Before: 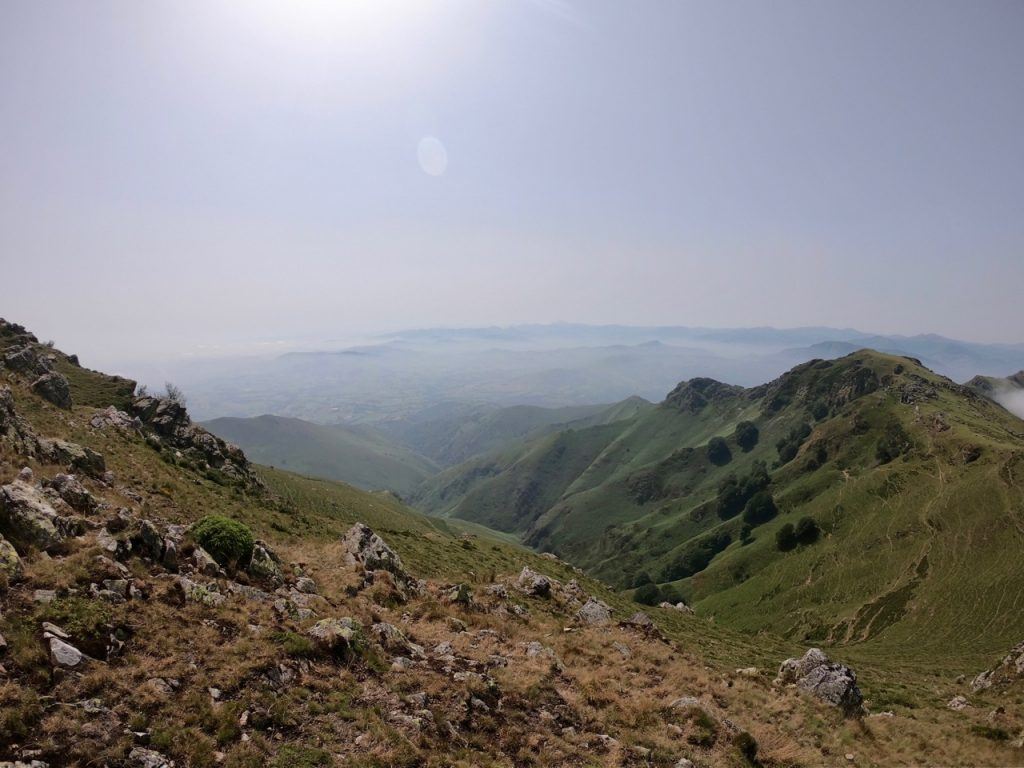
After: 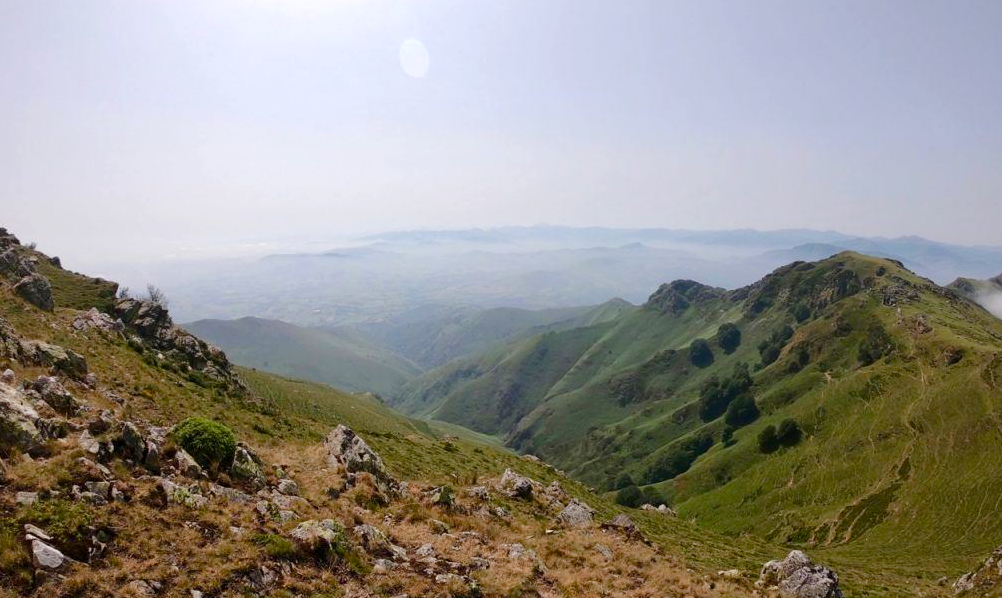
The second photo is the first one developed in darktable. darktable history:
crop and rotate: left 1.814%, top 12.818%, right 0.25%, bottom 9.225%
color balance rgb: perceptual saturation grading › global saturation 20%, perceptual saturation grading › highlights -50%, perceptual saturation grading › shadows 30%, perceptual brilliance grading › global brilliance 10%, perceptual brilliance grading › shadows 15%
